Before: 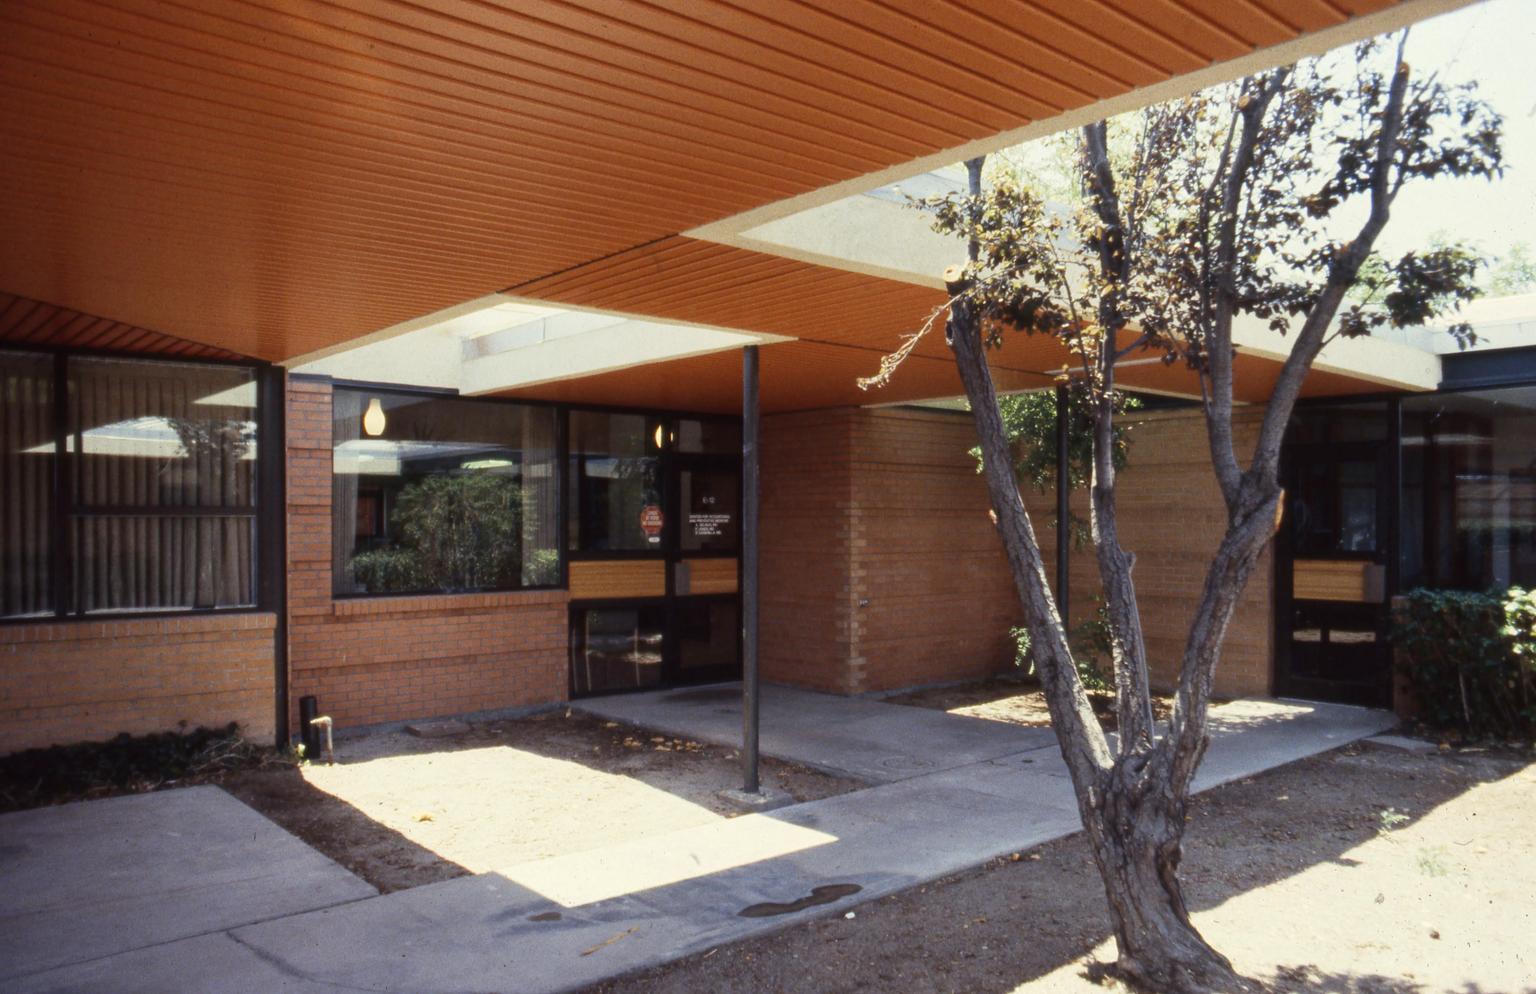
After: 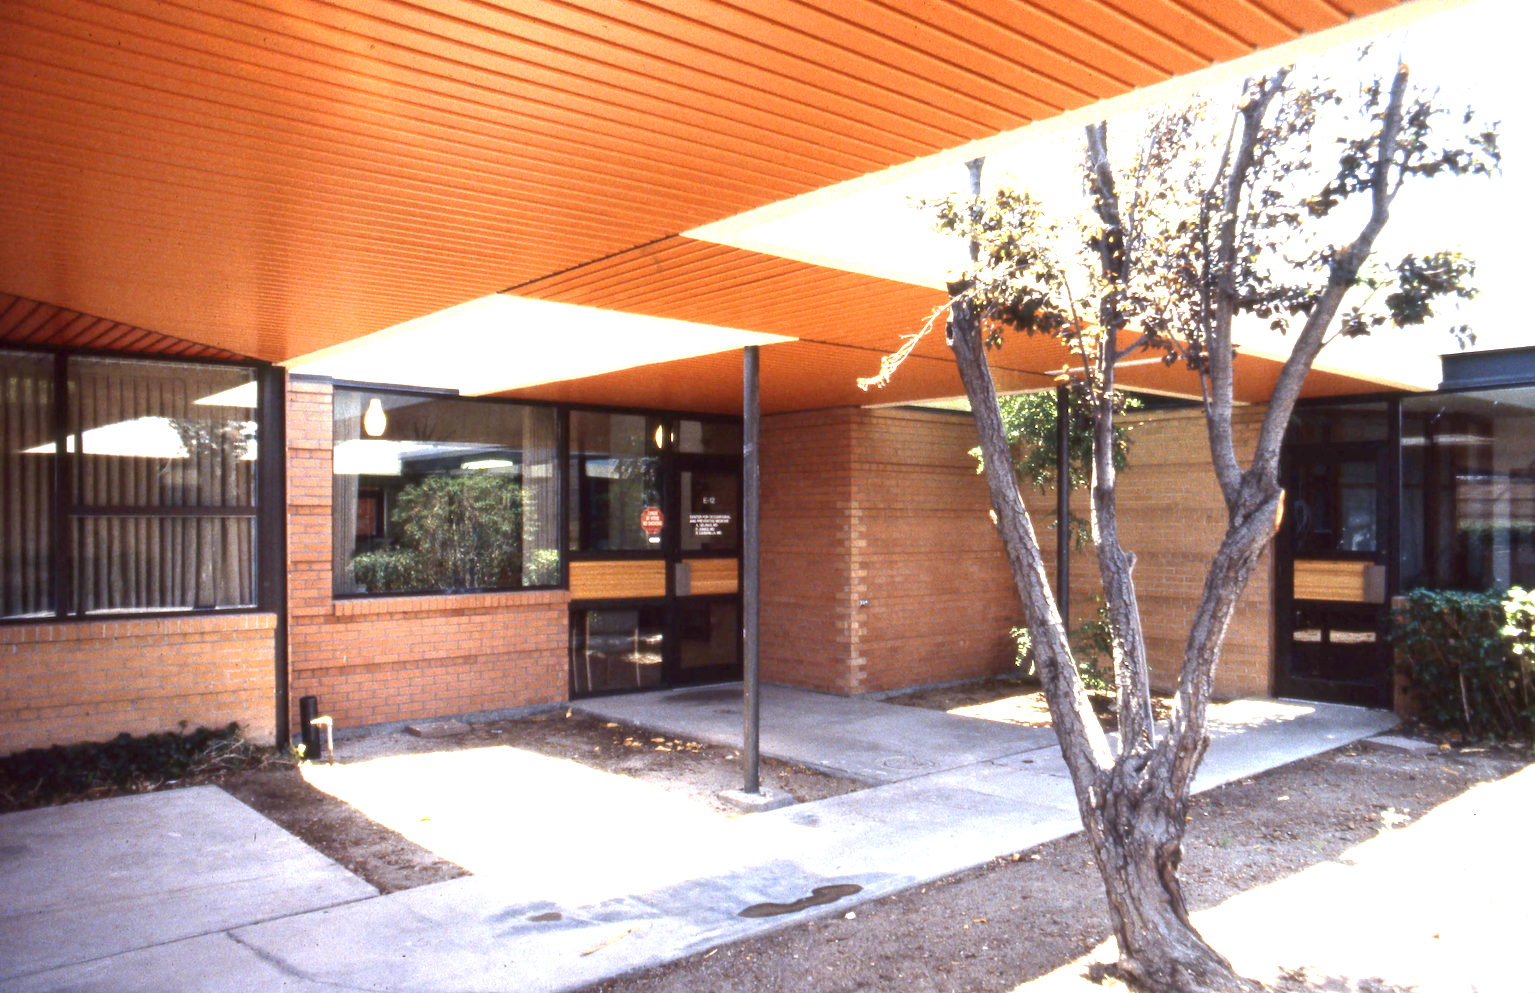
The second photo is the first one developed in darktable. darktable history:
contrast brightness saturation: contrast 0.03, brightness -0.04
exposure: black level correction 0.001, exposure 1.84 EV, compensate highlight preservation false
